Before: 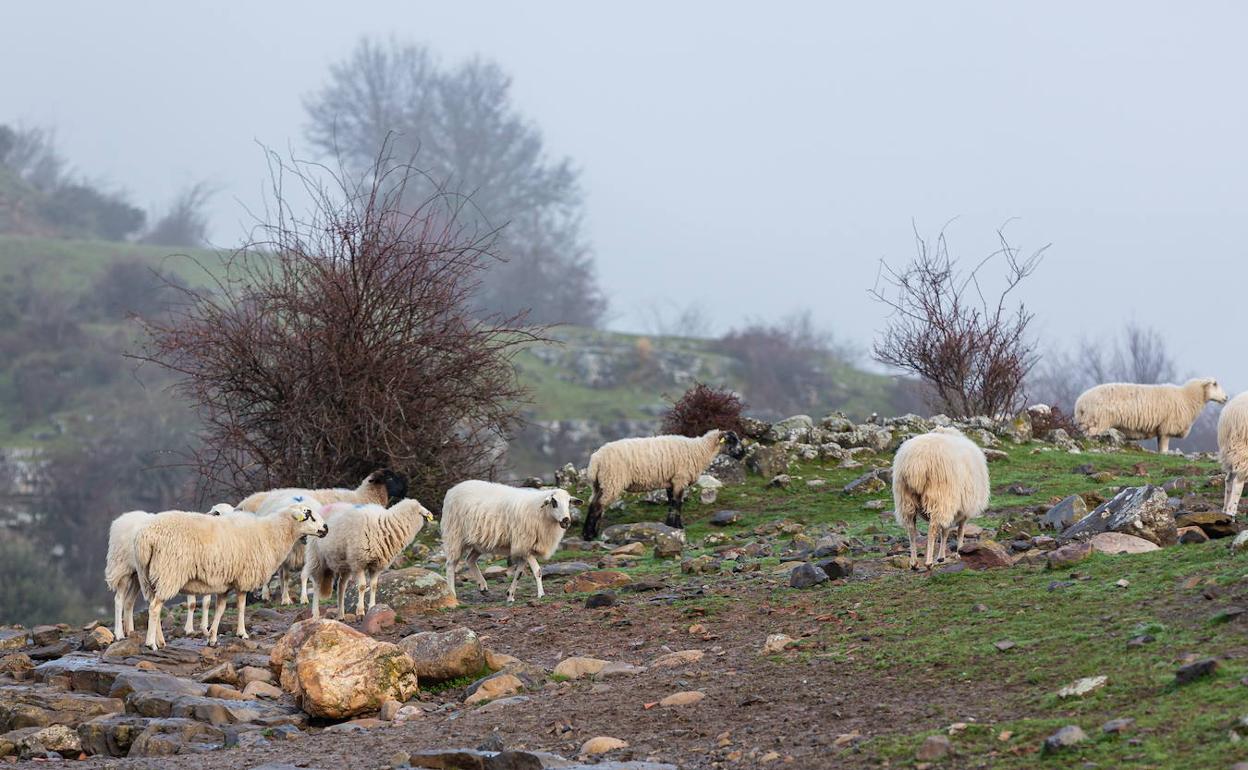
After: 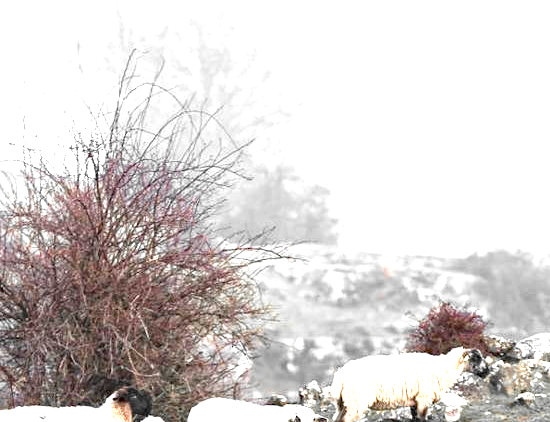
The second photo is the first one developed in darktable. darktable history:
exposure: black level correction 0, exposure 2.119 EV, compensate highlight preservation false
color zones: curves: ch0 [(0, 0.447) (0.184, 0.543) (0.323, 0.476) (0.429, 0.445) (0.571, 0.443) (0.714, 0.451) (0.857, 0.452) (1, 0.447)]; ch1 [(0, 0.464) (0.176, 0.46) (0.287, 0.177) (0.429, 0.002) (0.571, 0) (0.714, 0) (0.857, 0) (1, 0.464)], mix 27.4%
haze removal: compatibility mode true, adaptive false
crop: left 20.579%, top 10.768%, right 35.311%, bottom 34.313%
